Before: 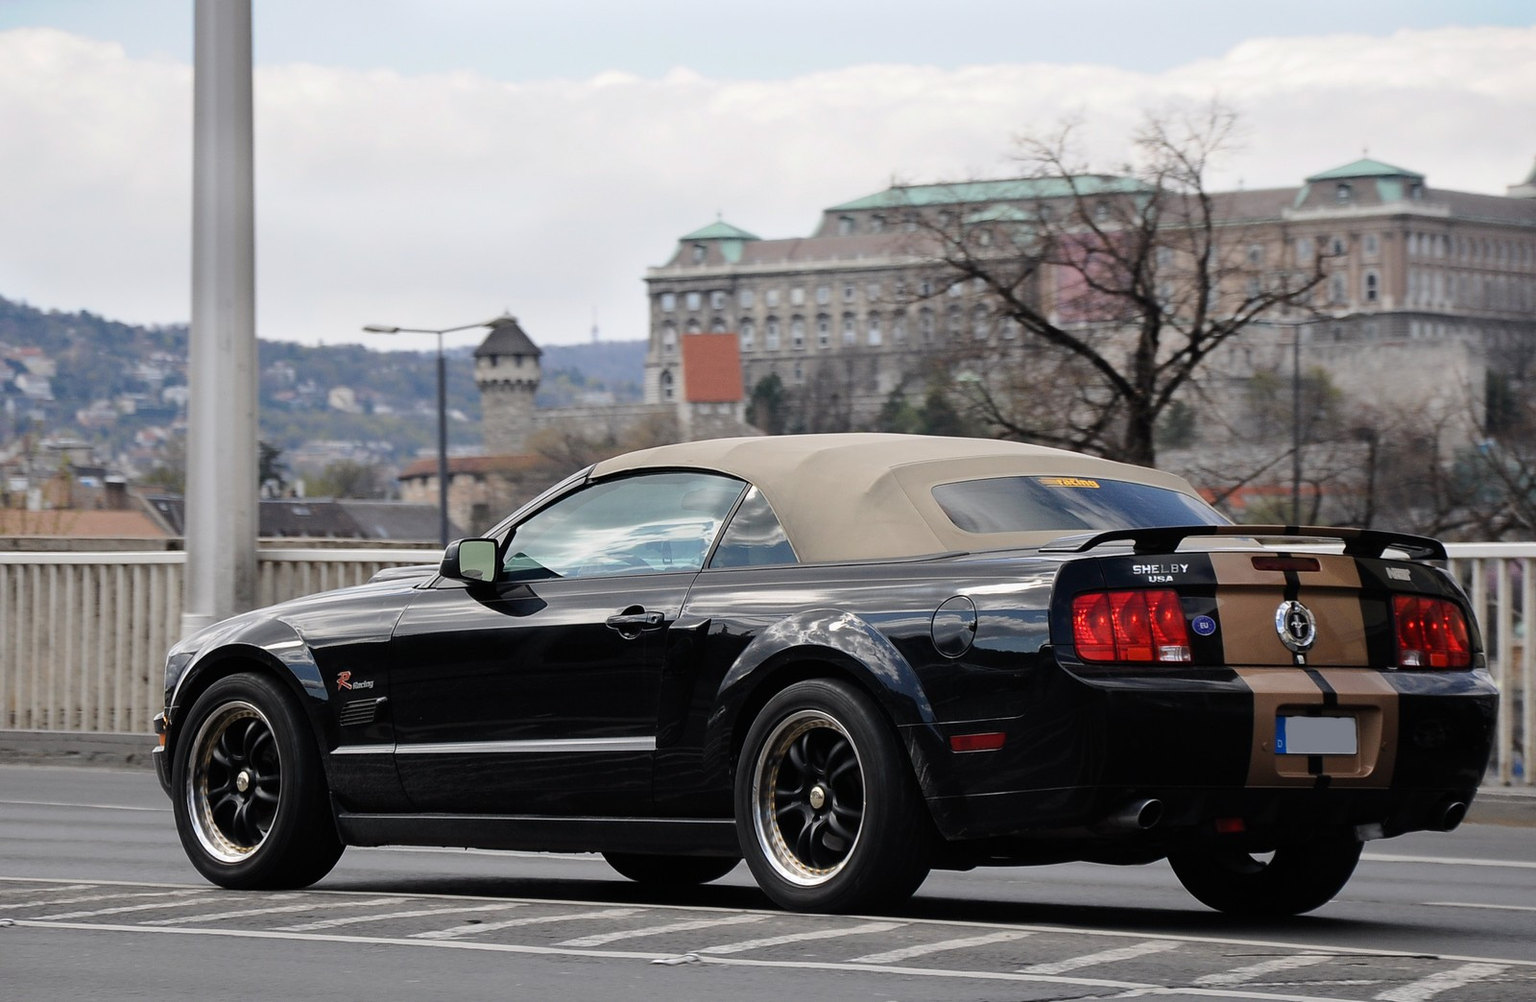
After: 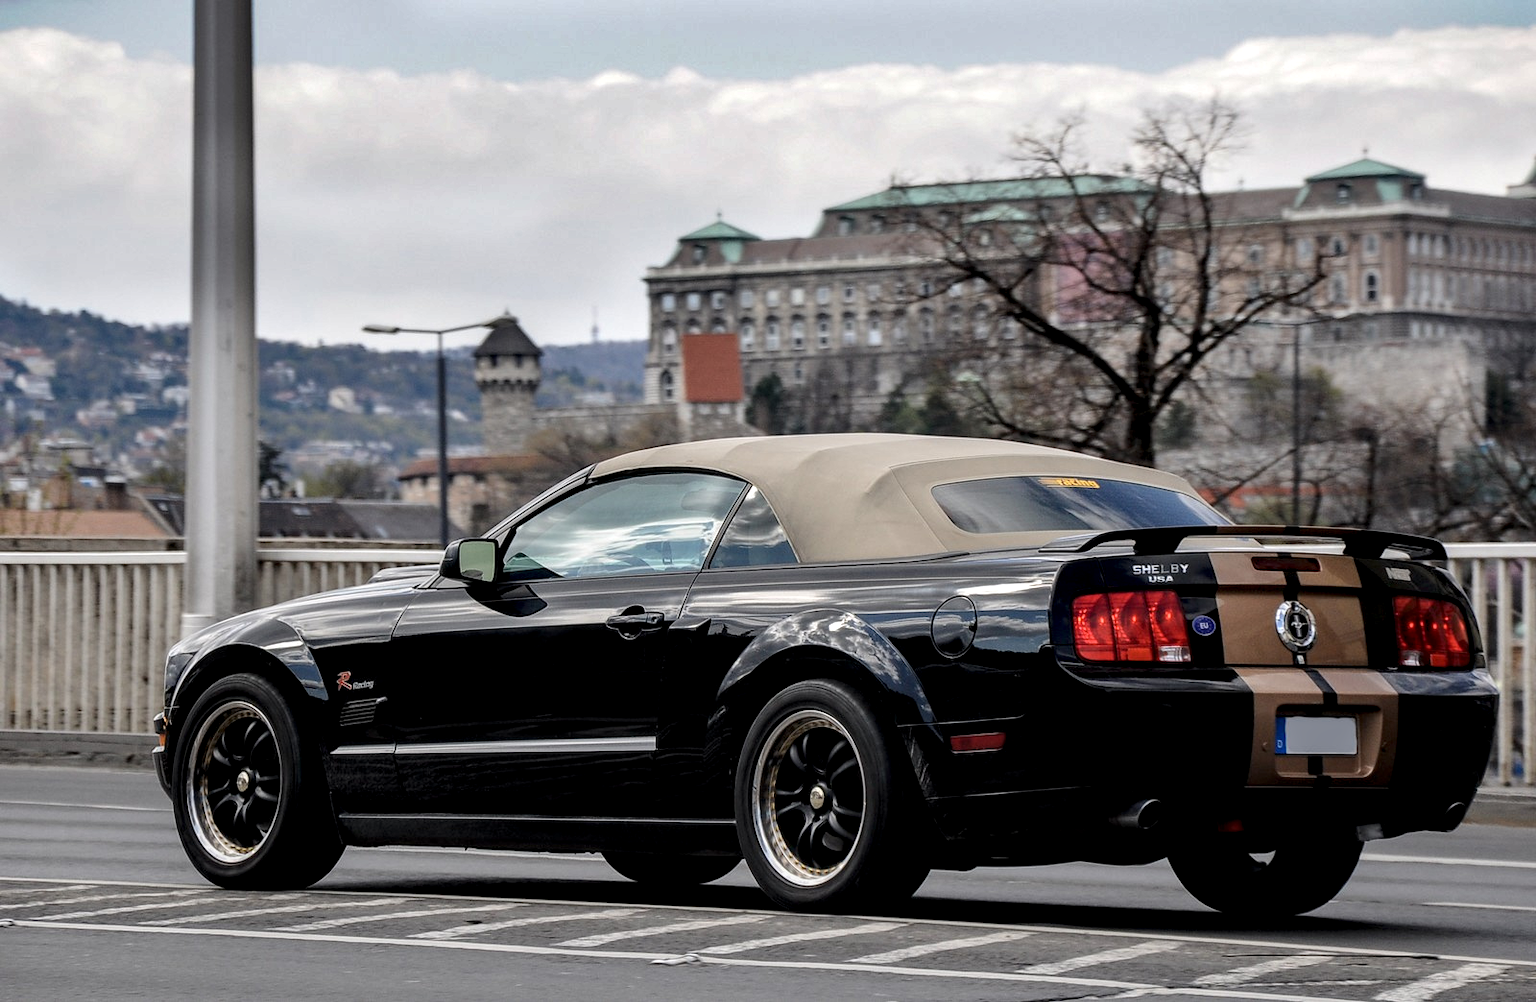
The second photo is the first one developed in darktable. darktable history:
local contrast: detail 150%
shadows and highlights: radius 106.75, shadows 23.27, highlights -58.3, low approximation 0.01, soften with gaussian
